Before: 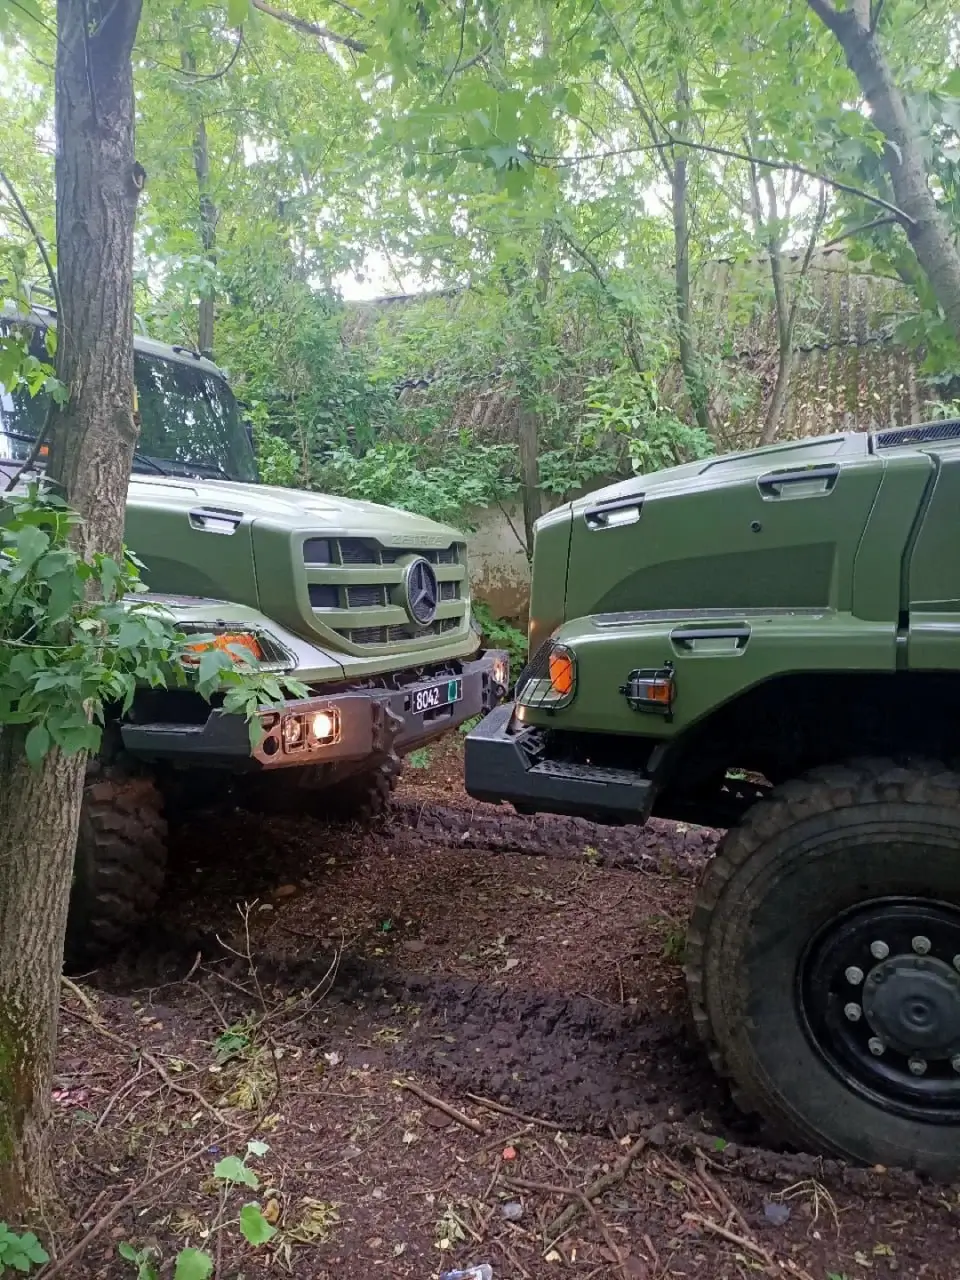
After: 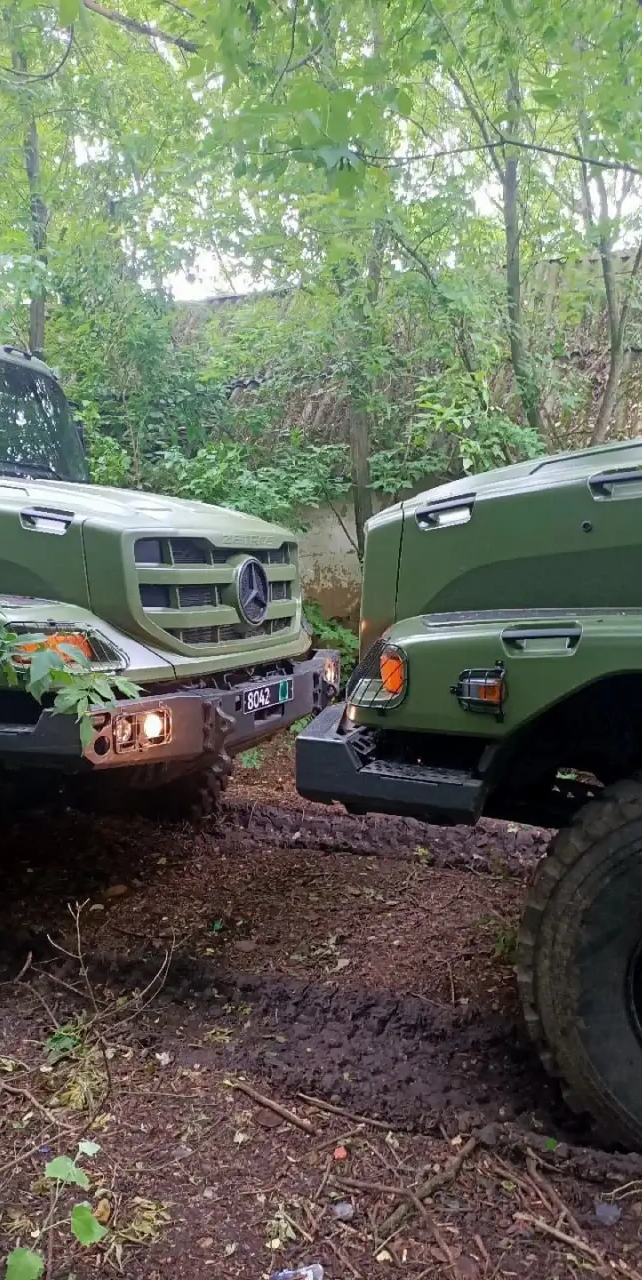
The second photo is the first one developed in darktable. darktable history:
crop and rotate: left 17.675%, right 15.44%
